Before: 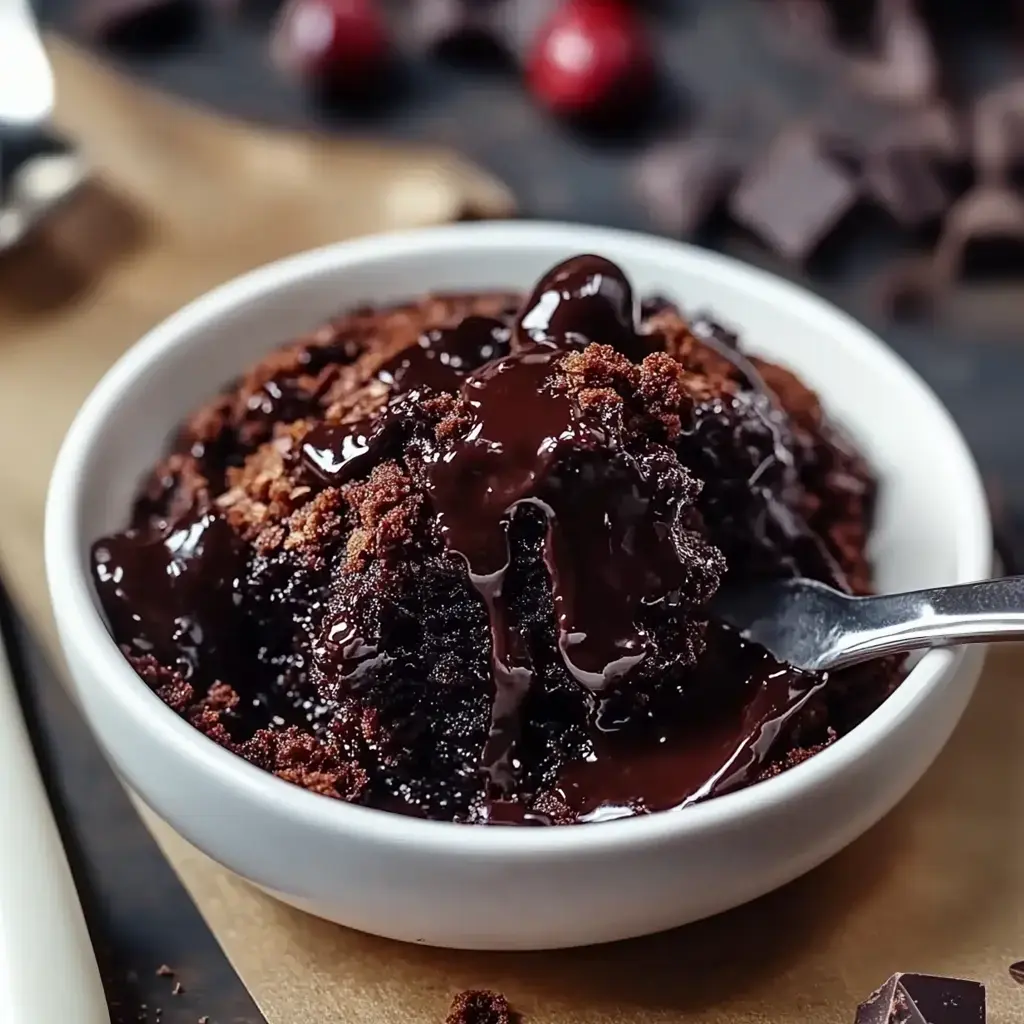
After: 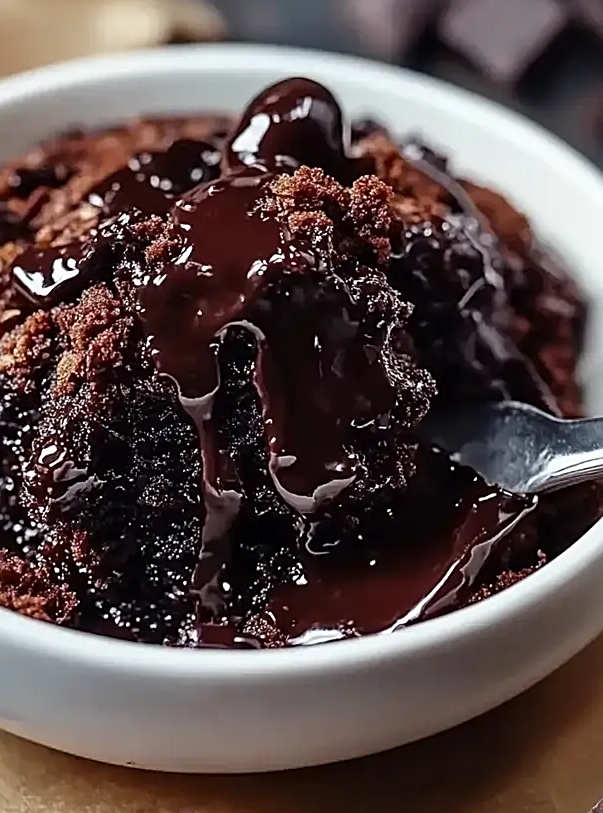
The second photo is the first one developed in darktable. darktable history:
crop and rotate: left 28.398%, top 17.296%, right 12.679%, bottom 3.305%
sharpen: on, module defaults
